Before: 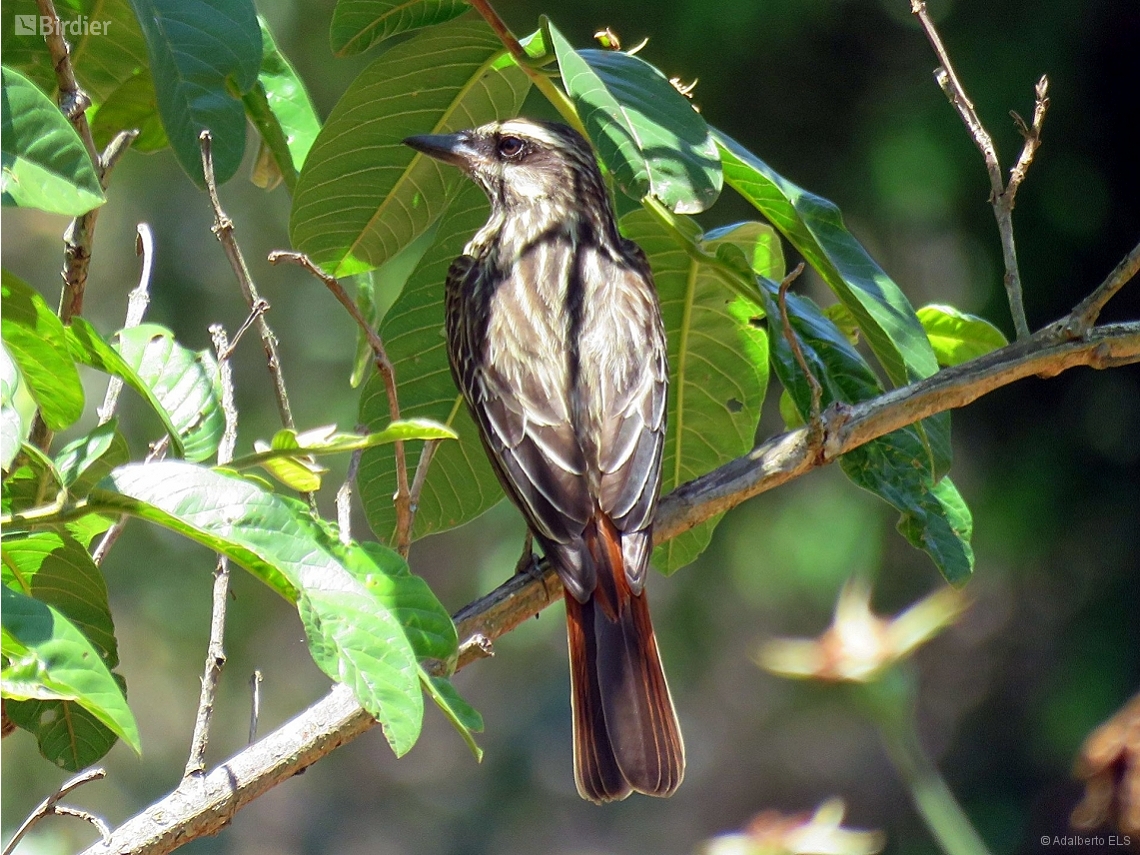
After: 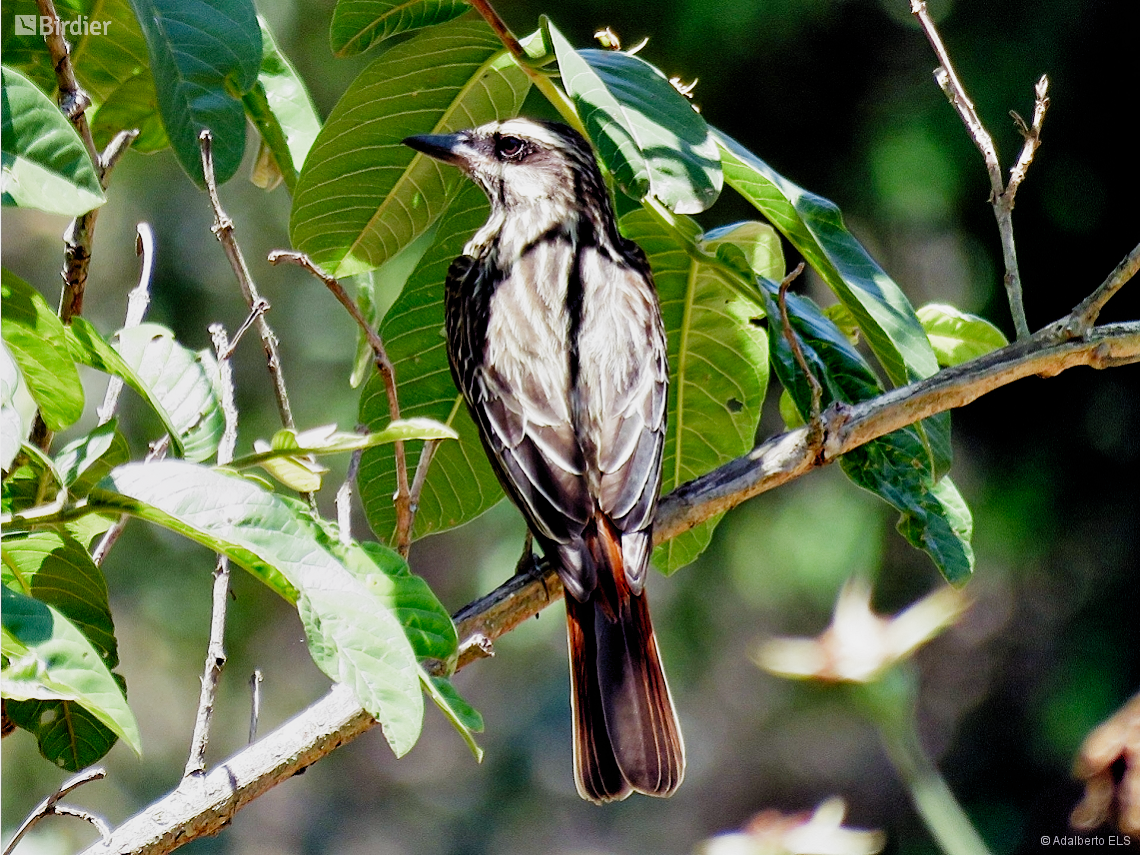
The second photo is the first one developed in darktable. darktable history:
exposure: exposure 0.266 EV, compensate exposure bias true, compensate highlight preservation false
contrast equalizer: octaves 7, y [[0.6 ×6], [0.55 ×6], [0 ×6], [0 ×6], [0 ×6]]
filmic rgb: black relative exposure -7.65 EV, white relative exposure 4.56 EV, hardness 3.61, add noise in highlights 0.001, preserve chrominance no, color science v3 (2019), use custom middle-gray values true, iterations of high-quality reconstruction 0, contrast in highlights soft
